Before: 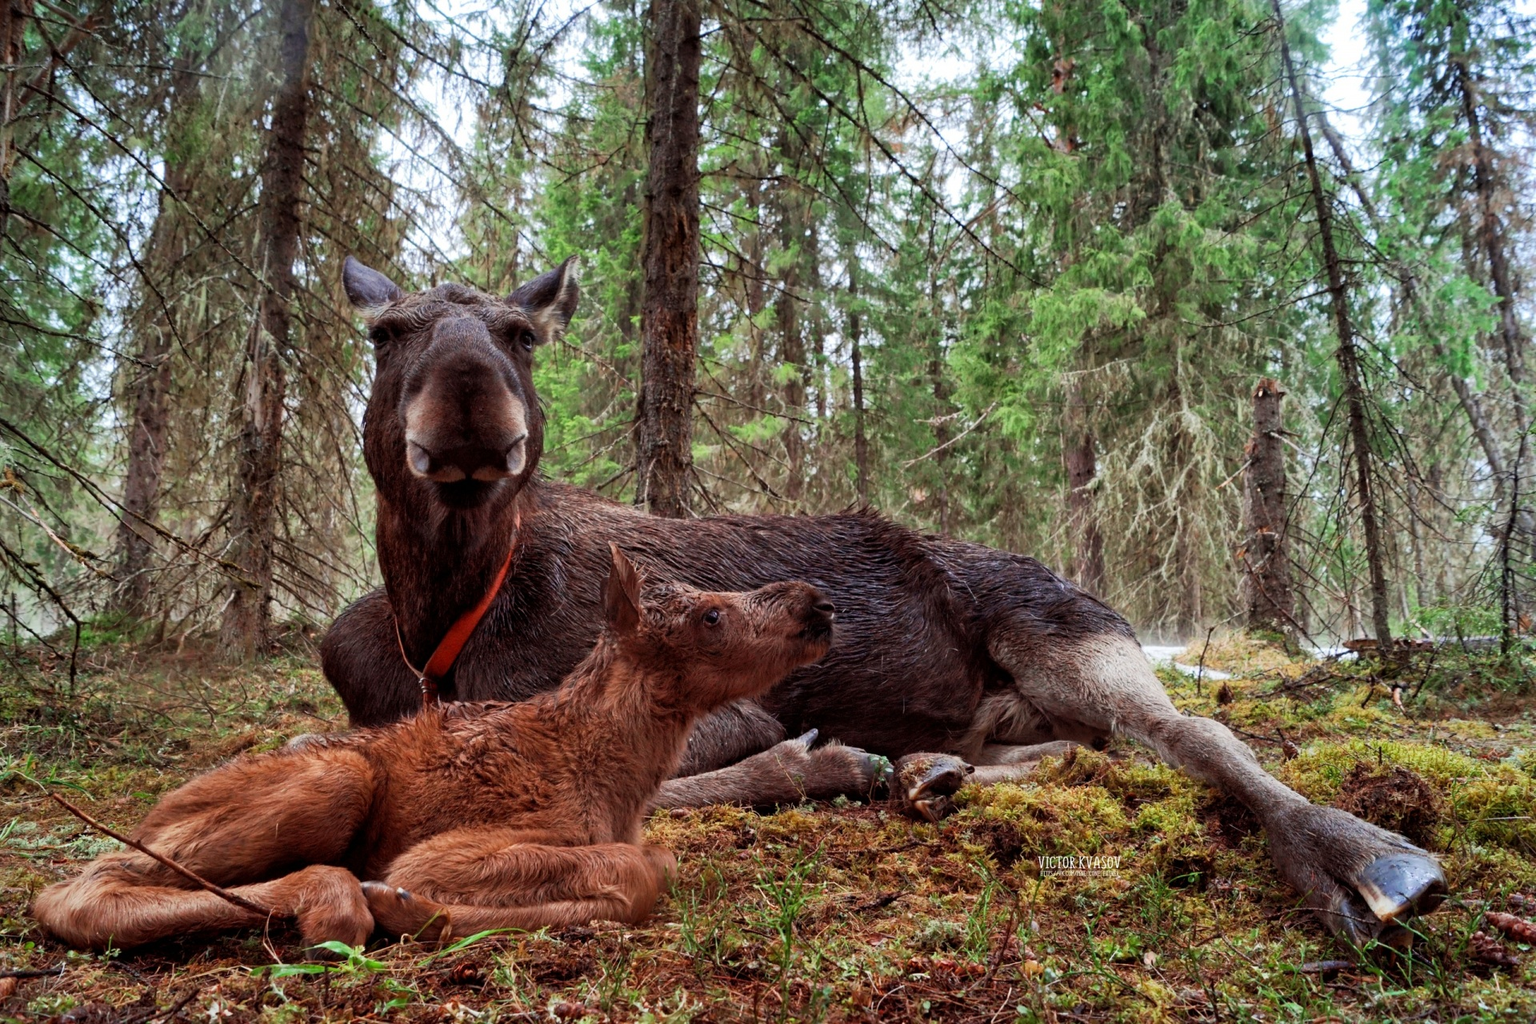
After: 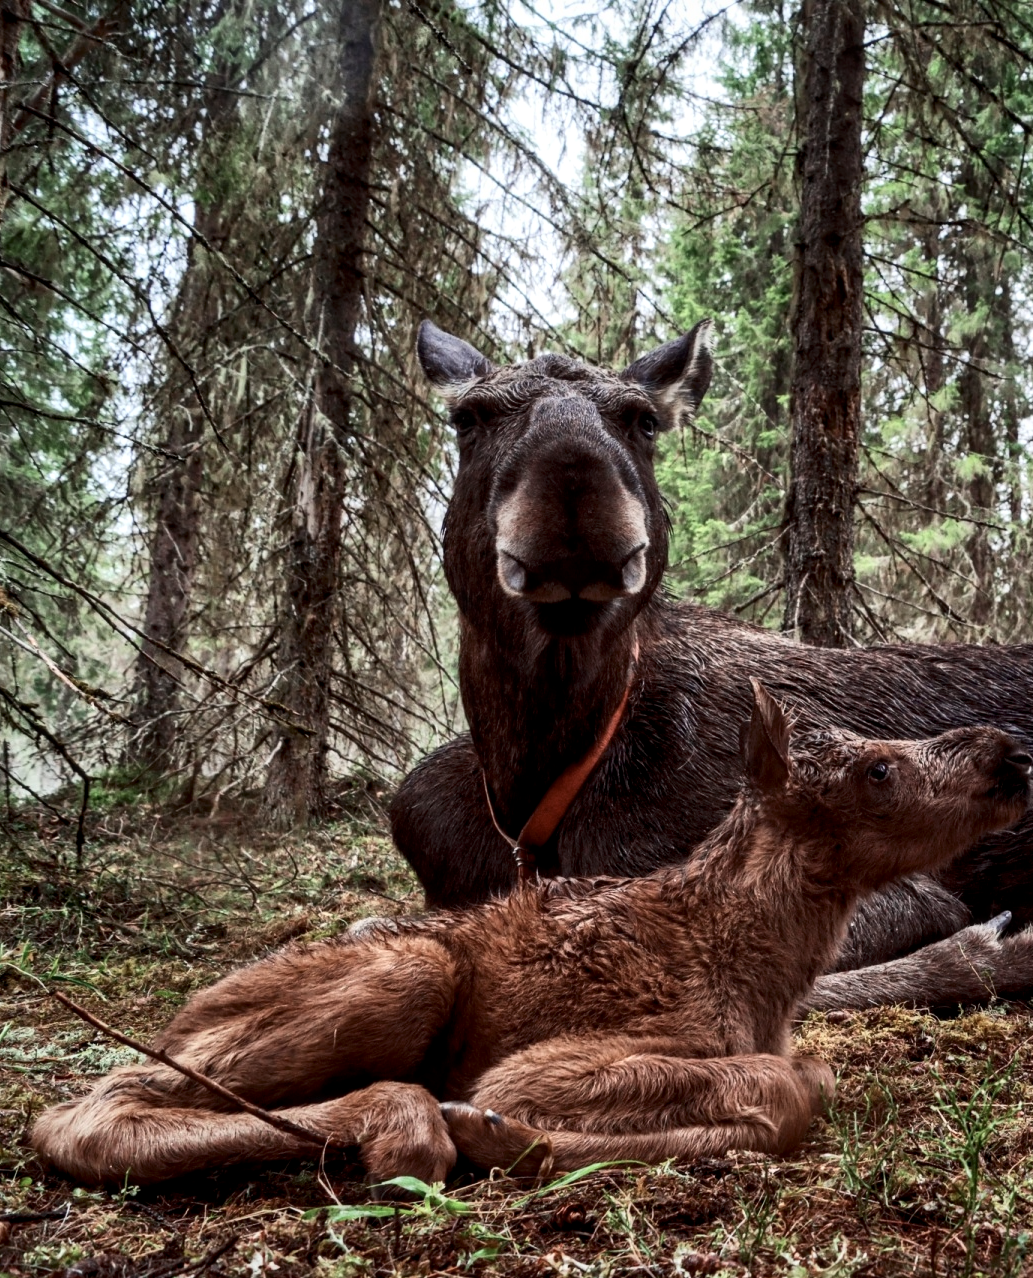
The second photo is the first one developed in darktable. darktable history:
contrast brightness saturation: contrast 0.25, saturation -0.31
local contrast: on, module defaults
crop: left 0.587%, right 45.588%, bottom 0.086%
